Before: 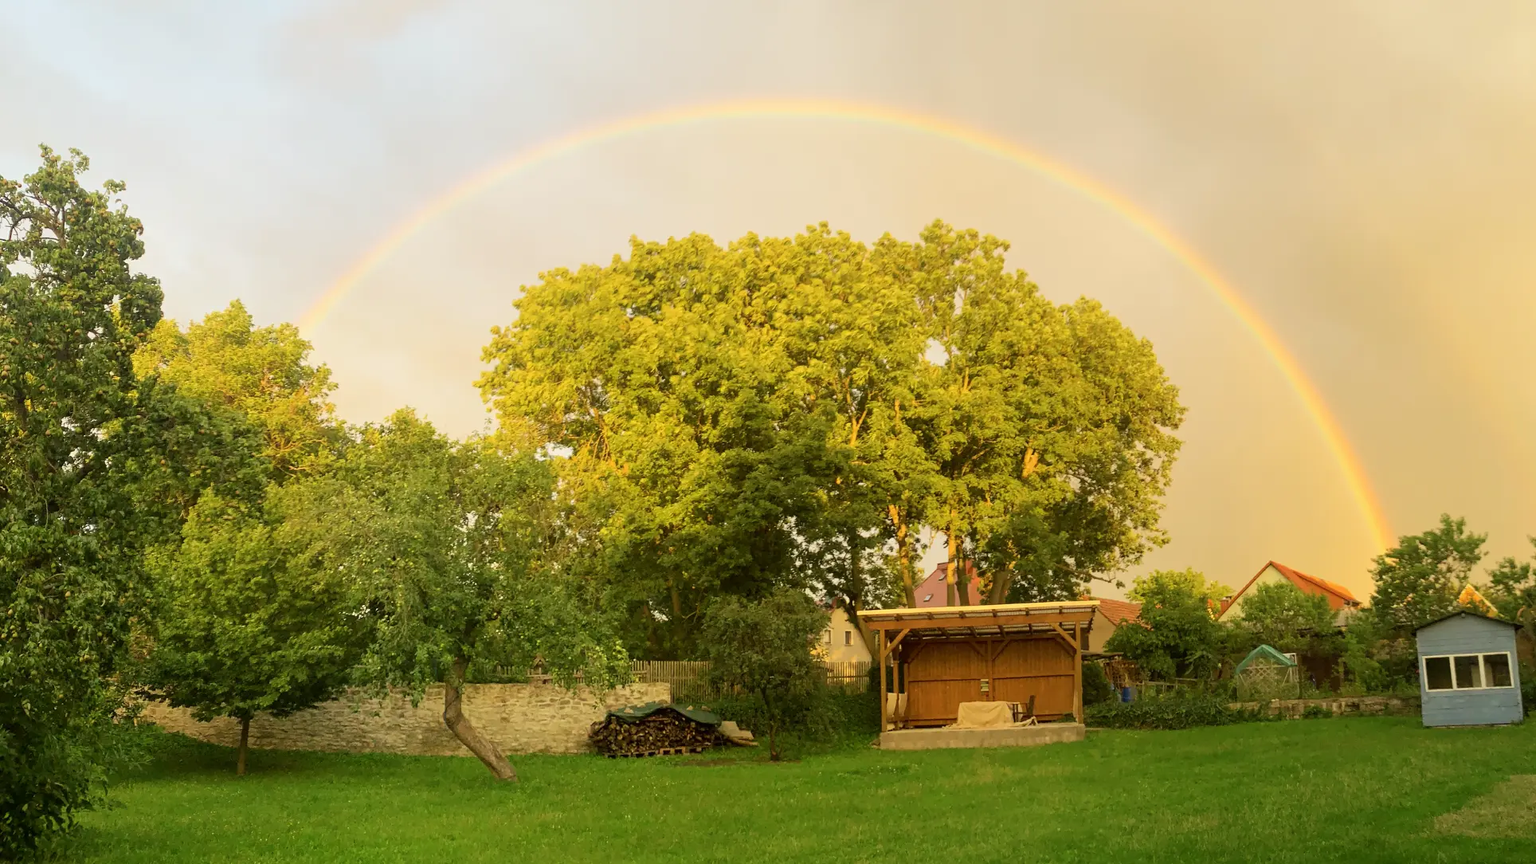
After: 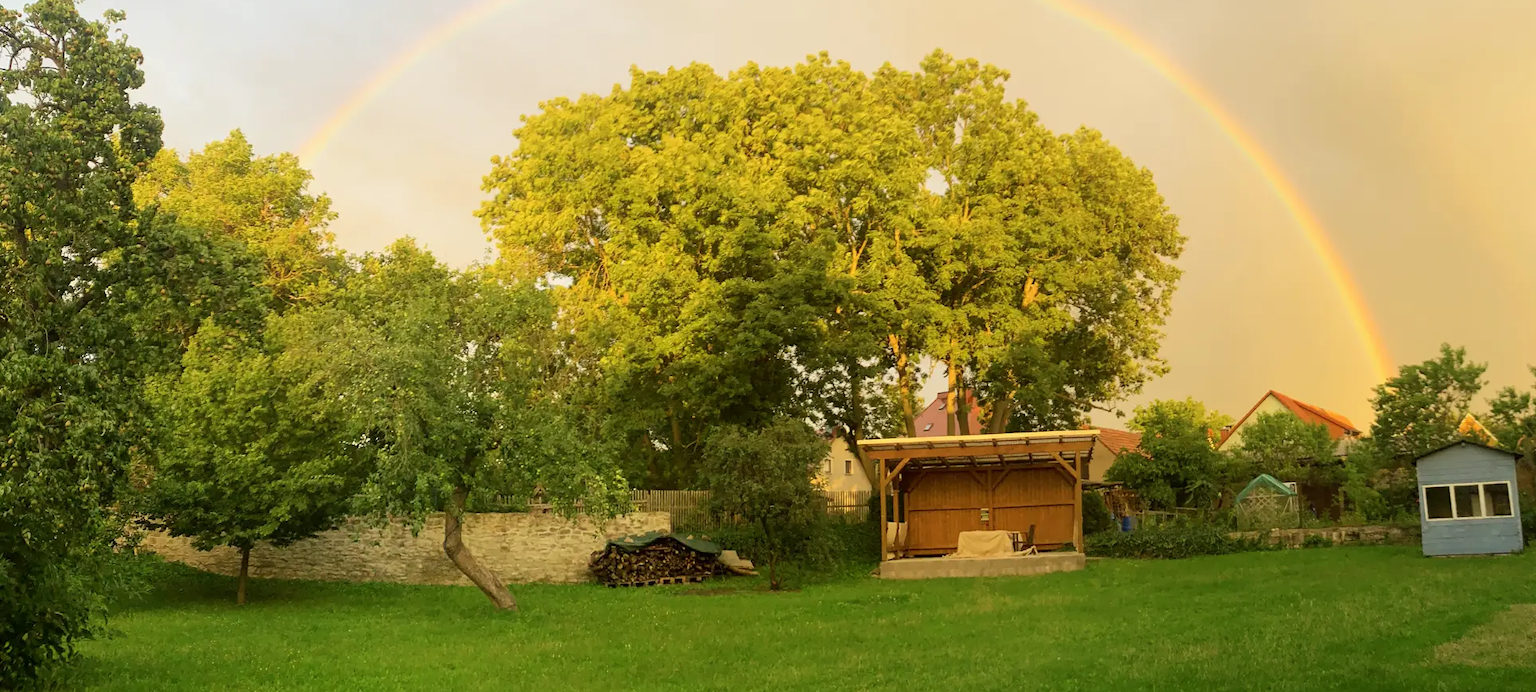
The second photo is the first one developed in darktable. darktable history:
crop and rotate: top 19.823%
